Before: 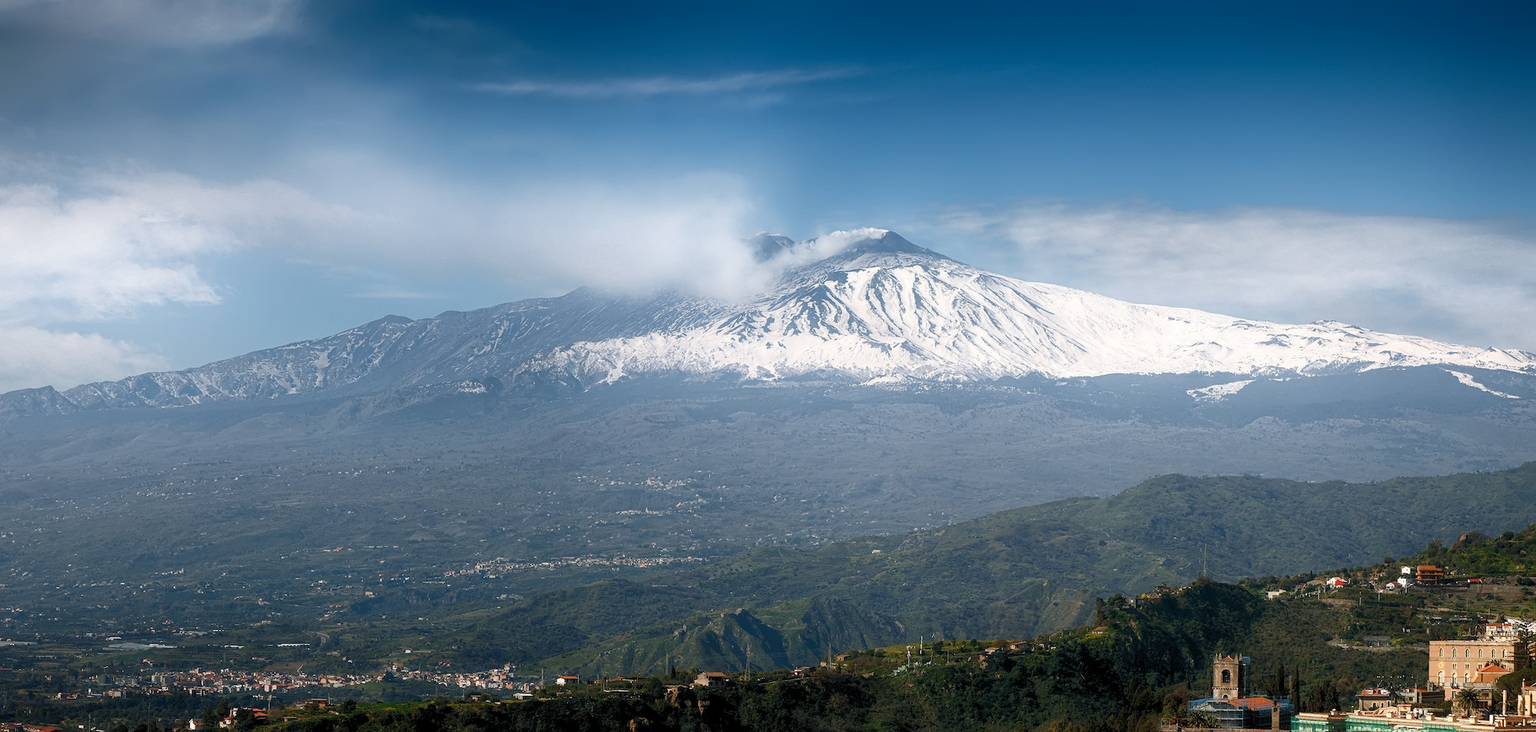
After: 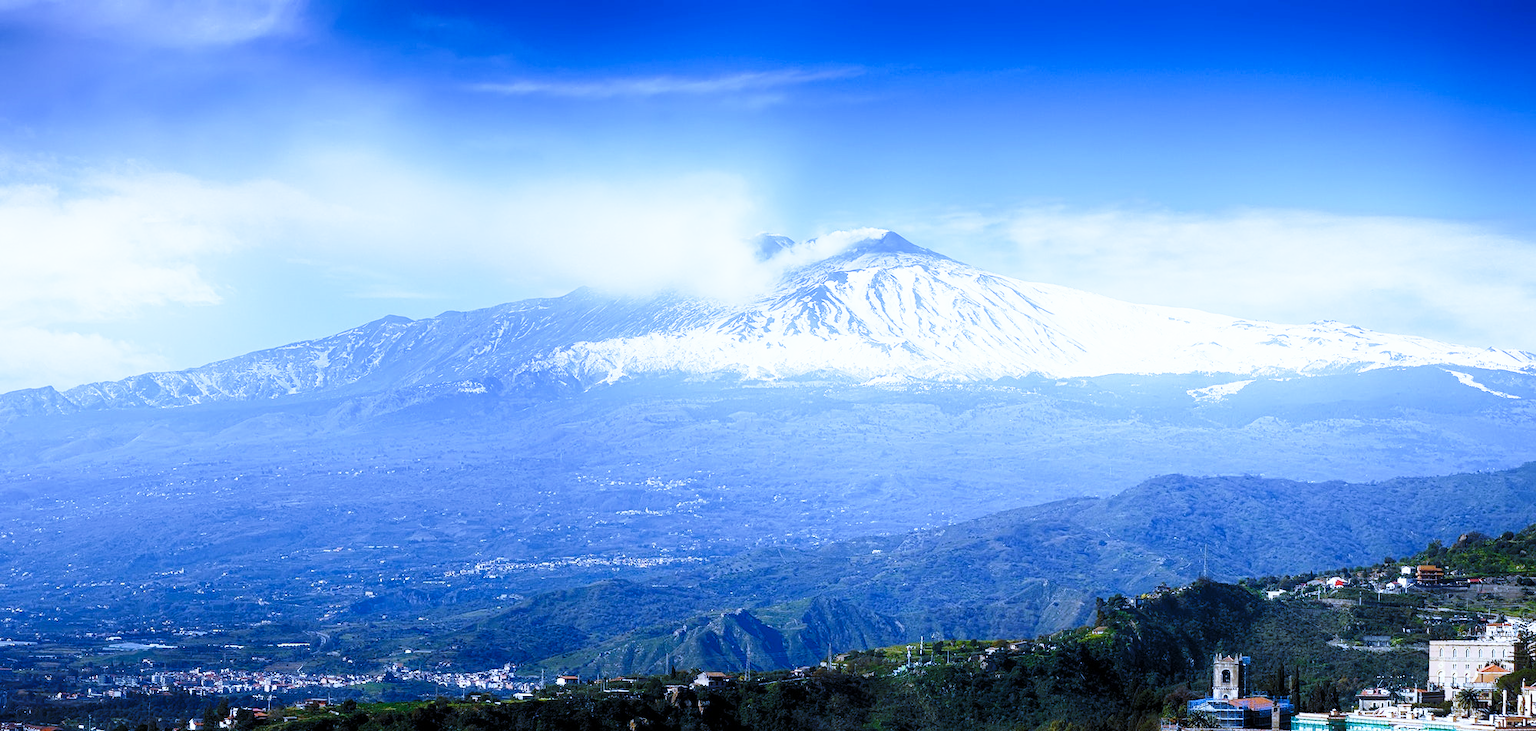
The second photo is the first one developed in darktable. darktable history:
base curve: curves: ch0 [(0, 0) (0.026, 0.03) (0.109, 0.232) (0.351, 0.748) (0.669, 0.968) (1, 1)], preserve colors none
white balance: red 0.766, blue 1.537
graduated density: density 0.38 EV, hardness 21%, rotation -6.11°, saturation 32%
